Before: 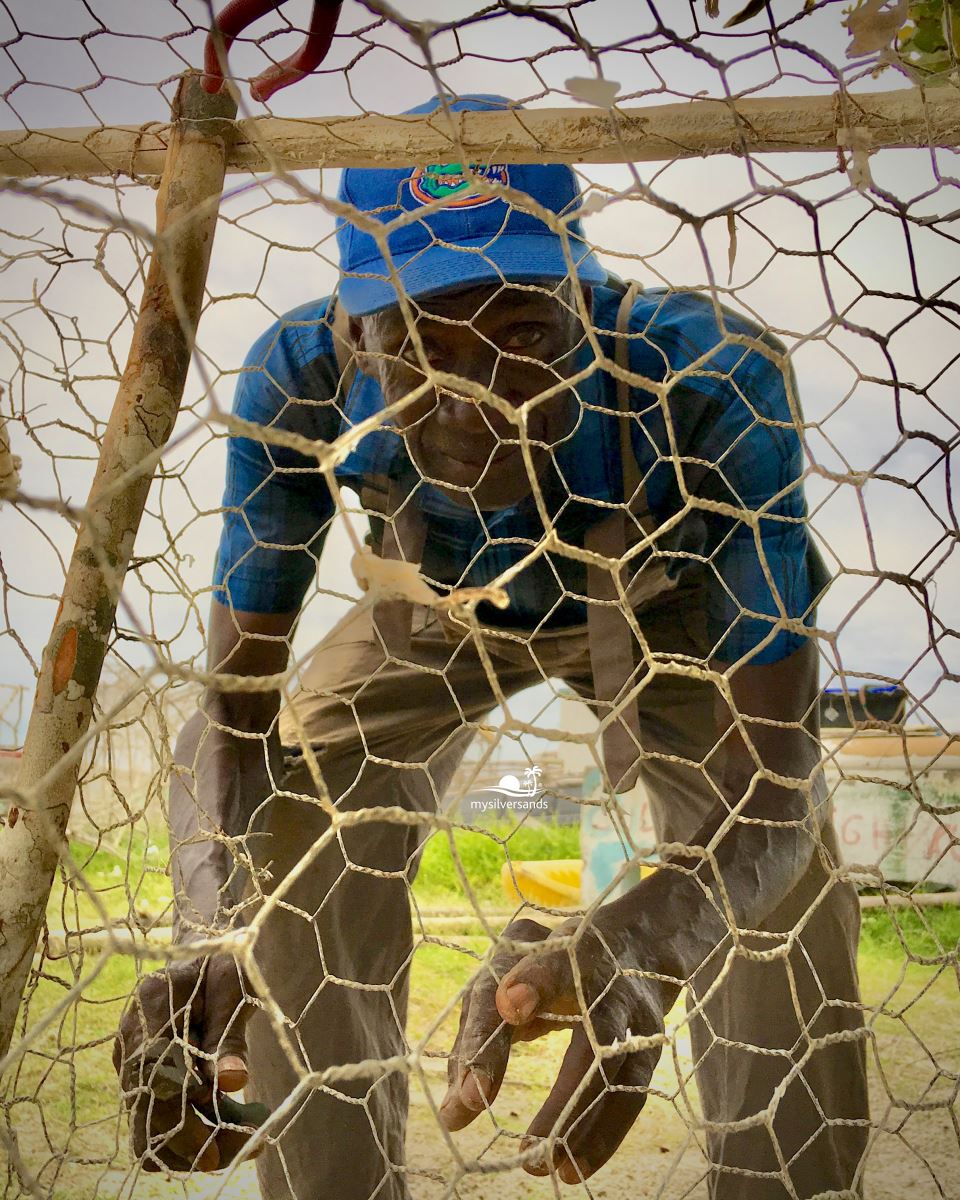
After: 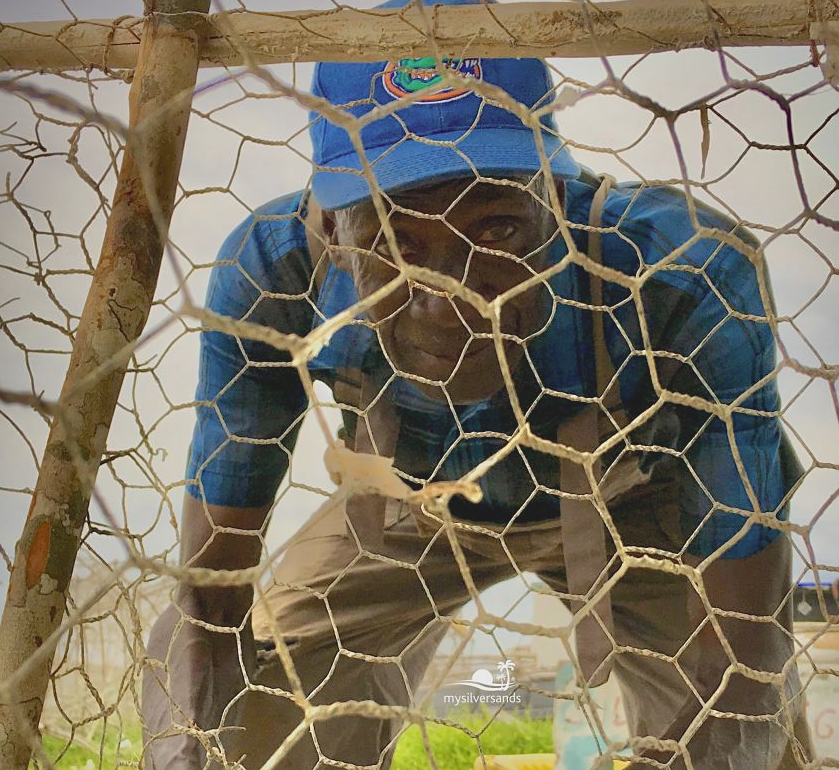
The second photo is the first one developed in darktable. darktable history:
sharpen: amount 0.214
crop: left 2.895%, top 8.906%, right 9.634%, bottom 26.884%
contrast brightness saturation: contrast -0.156, brightness 0.055, saturation -0.125
shadows and highlights: shadows 18.93, highlights -84.95, soften with gaussian
